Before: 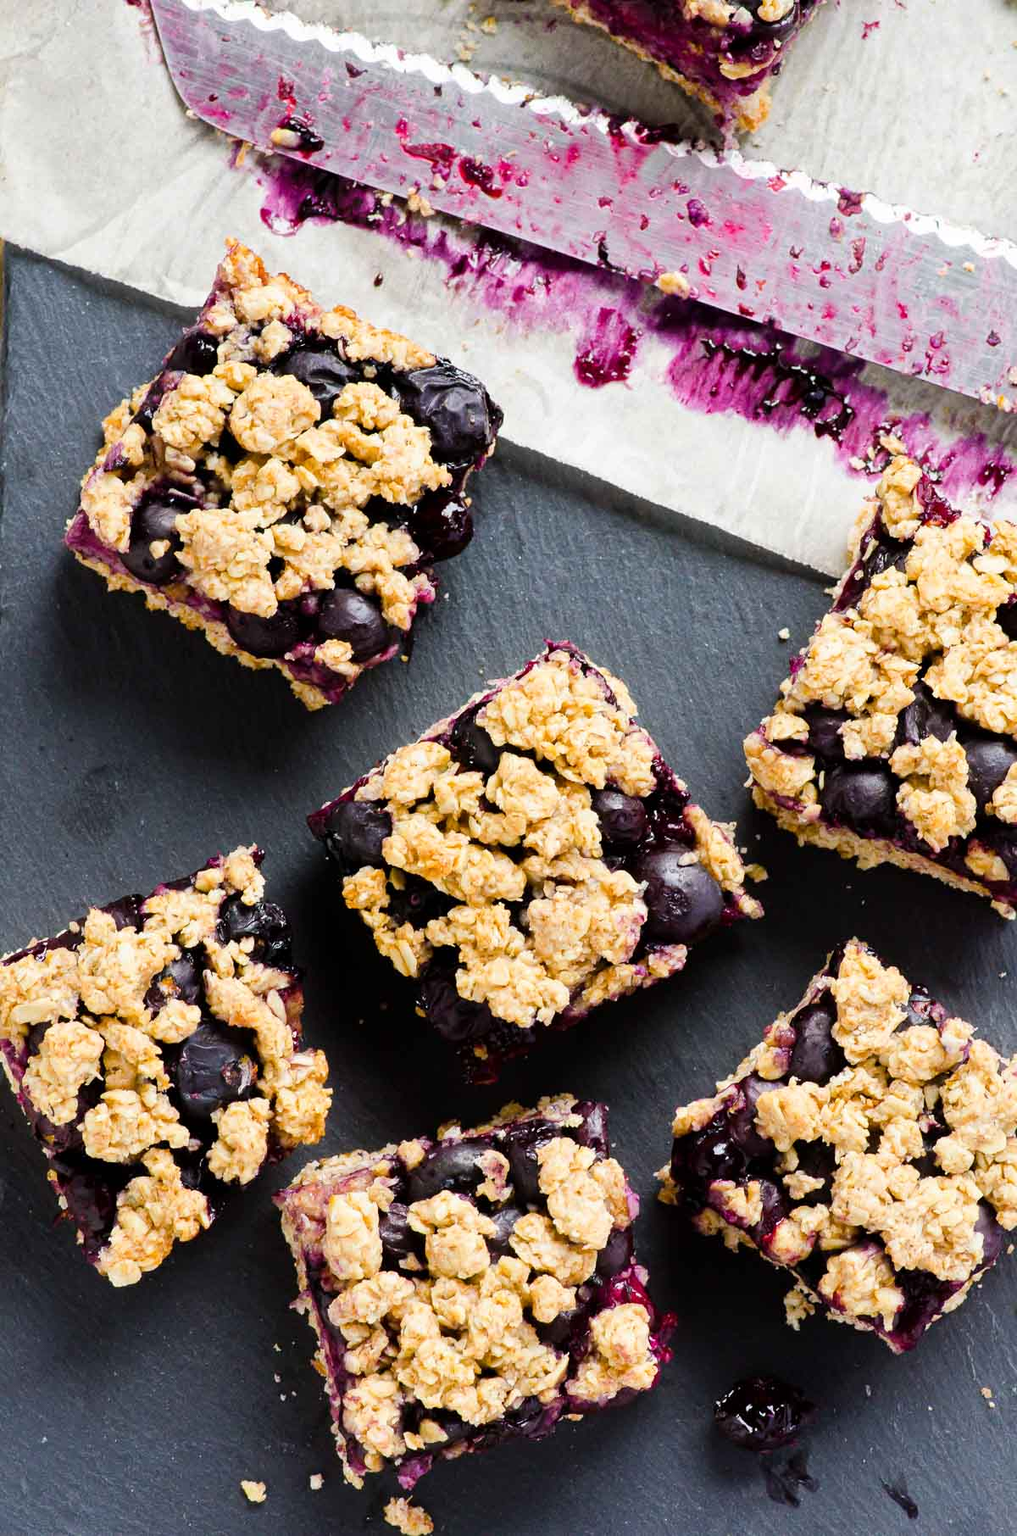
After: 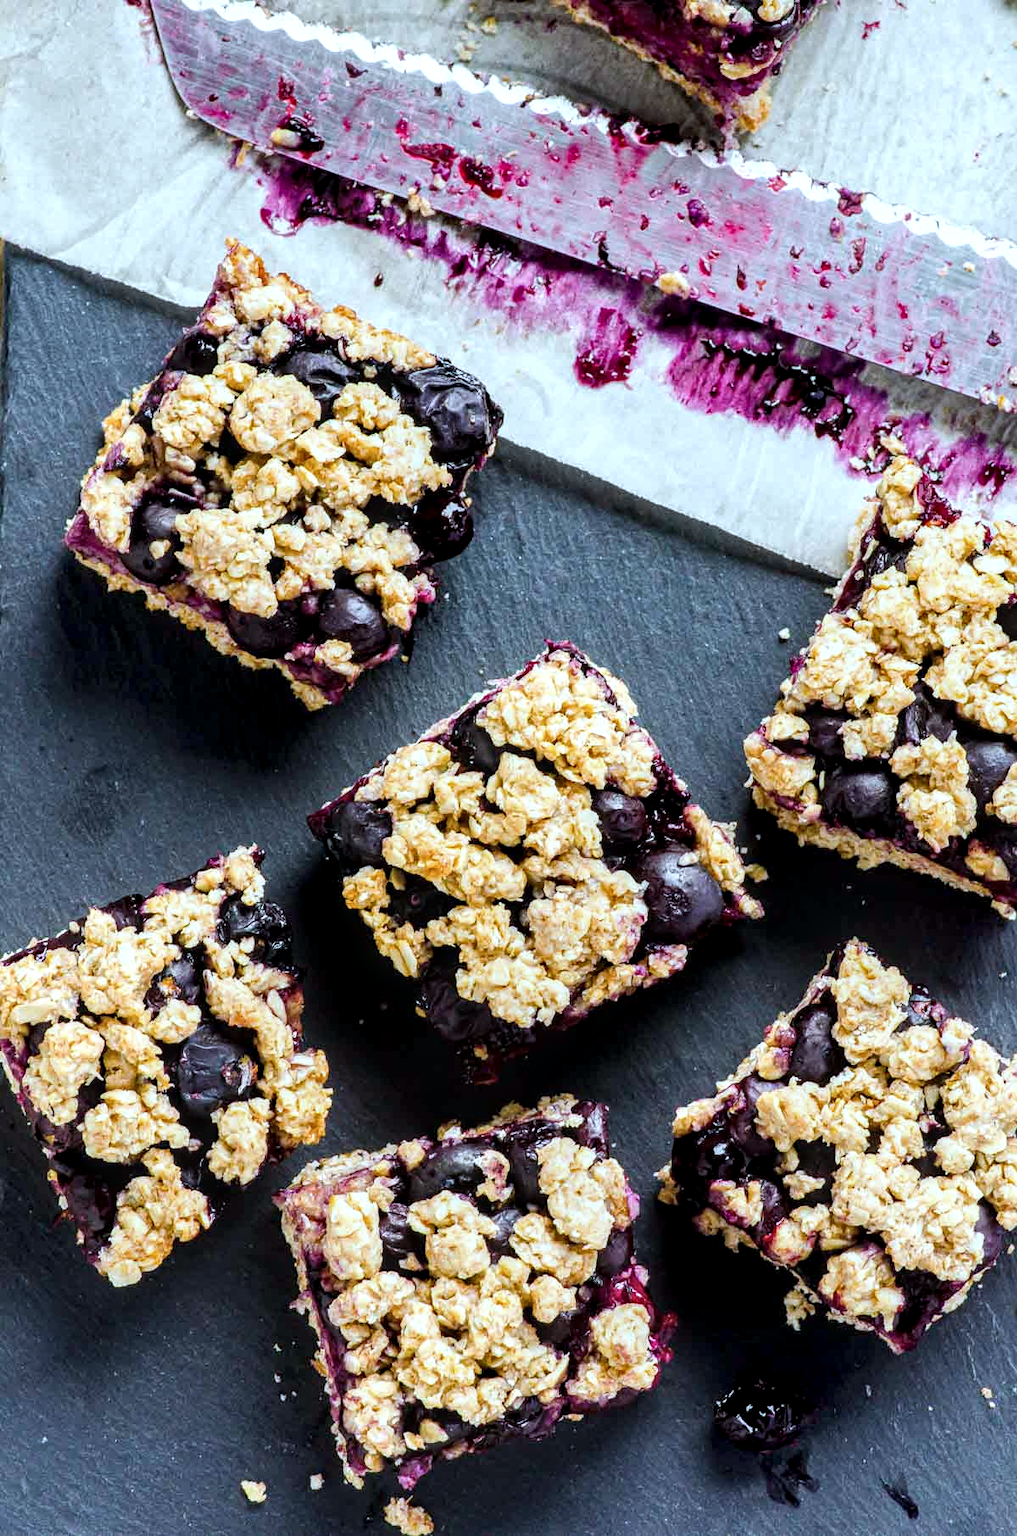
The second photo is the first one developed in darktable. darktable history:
local contrast: detail 150%
color calibration: illuminant F (fluorescent), F source F9 (Cool White Deluxe 4150 K) – high CRI, x 0.374, y 0.373, temperature 4158.34 K
